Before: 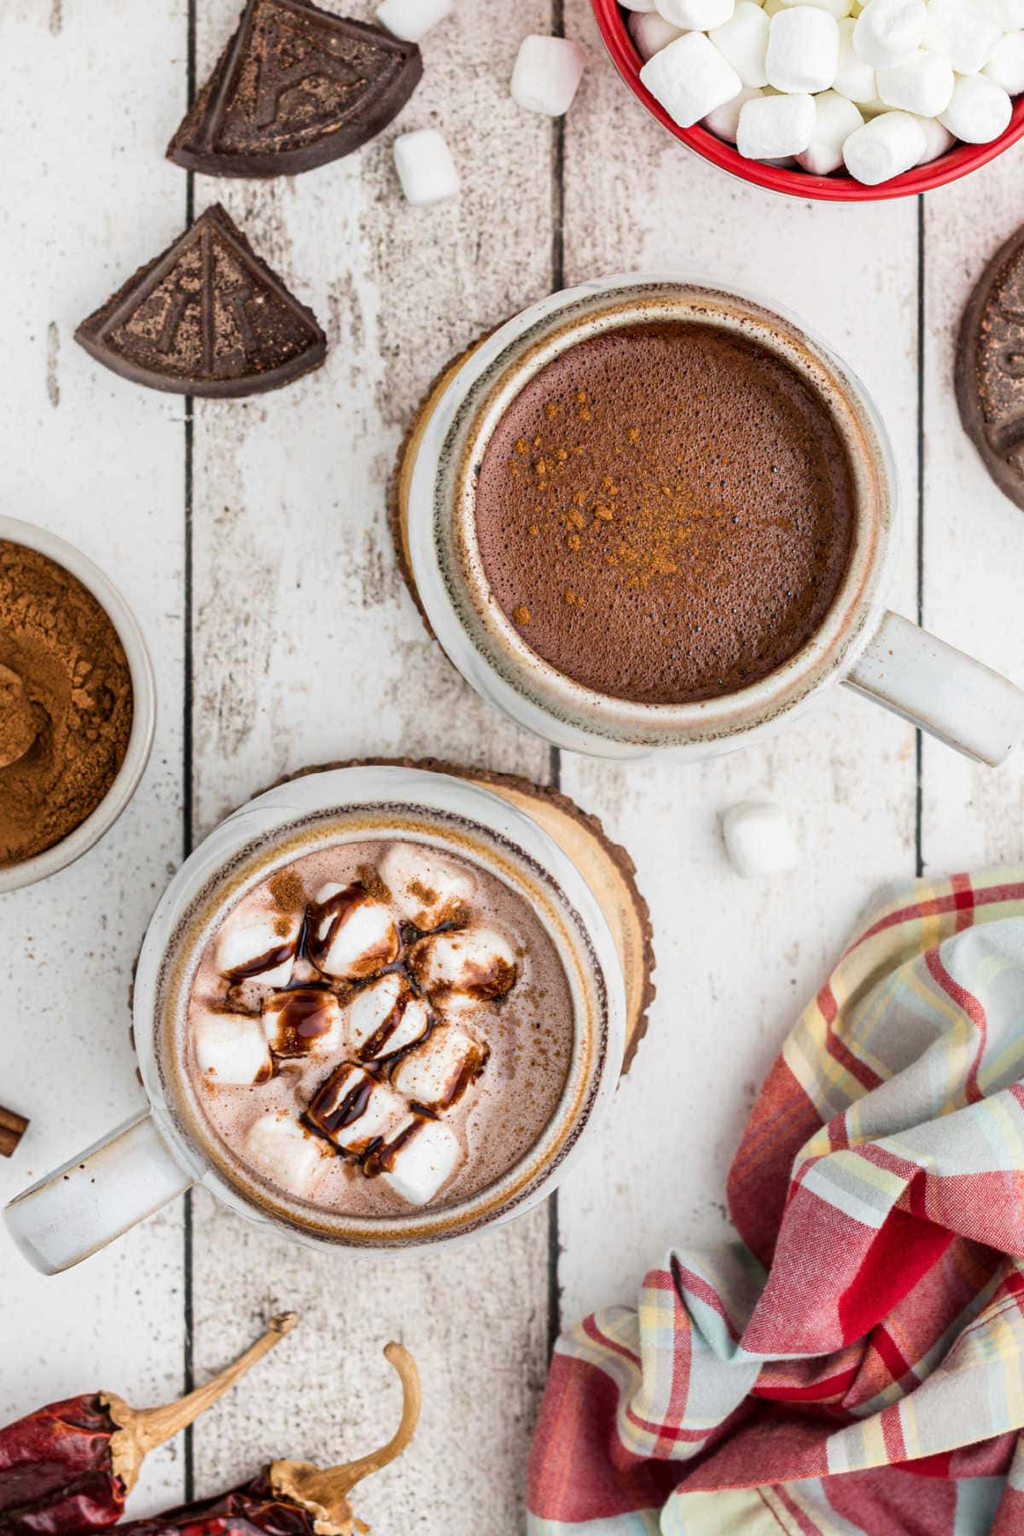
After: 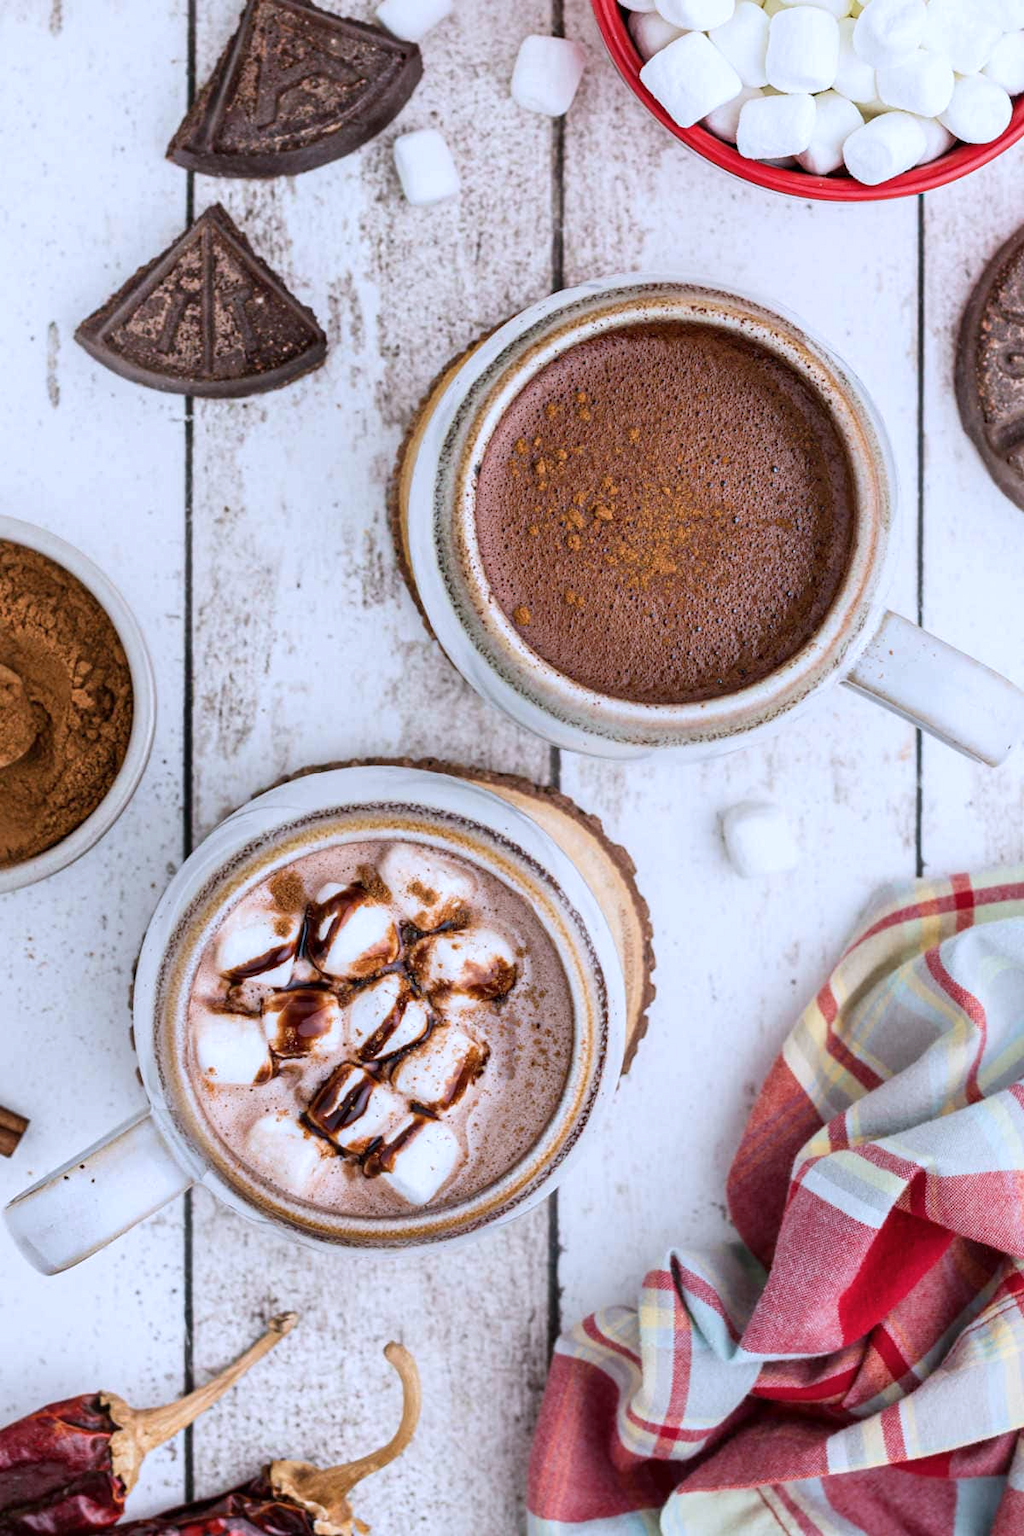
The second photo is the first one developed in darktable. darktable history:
color calibration: illuminant as shot in camera, x 0.37, y 0.382, temperature 4314.29 K
